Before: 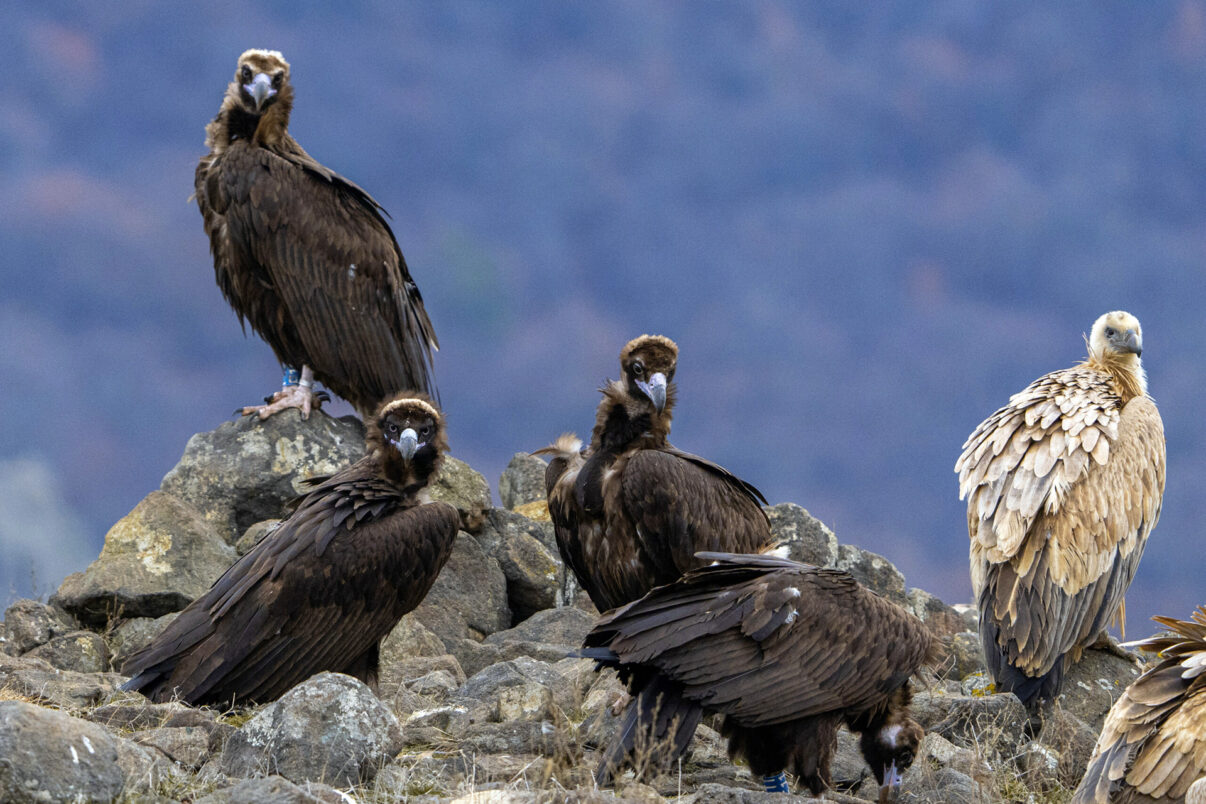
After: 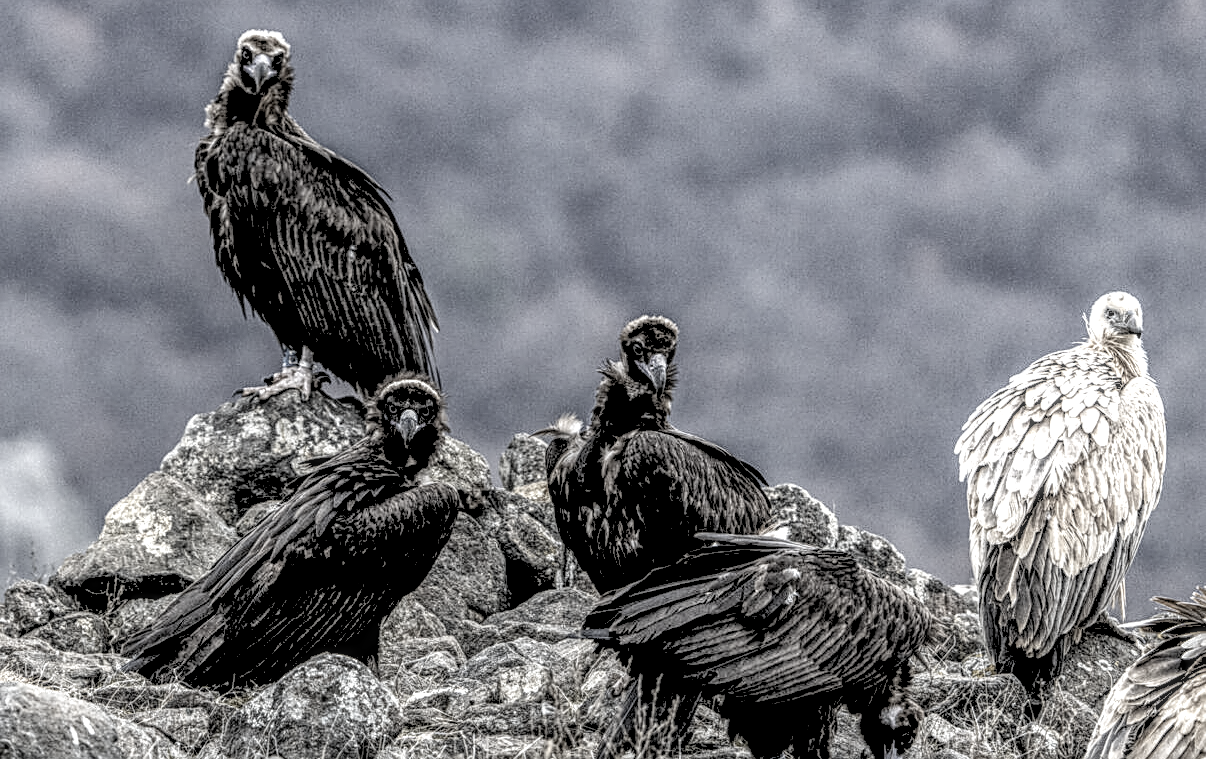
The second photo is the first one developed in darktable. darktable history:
sharpen: on, module defaults
rgb levels: levels [[0.027, 0.429, 0.996], [0, 0.5, 1], [0, 0.5, 1]]
local contrast: highlights 0%, shadows 0%, detail 300%, midtone range 0.3
crop and rotate: top 2.479%, bottom 3.018%
color correction: saturation 0.2
